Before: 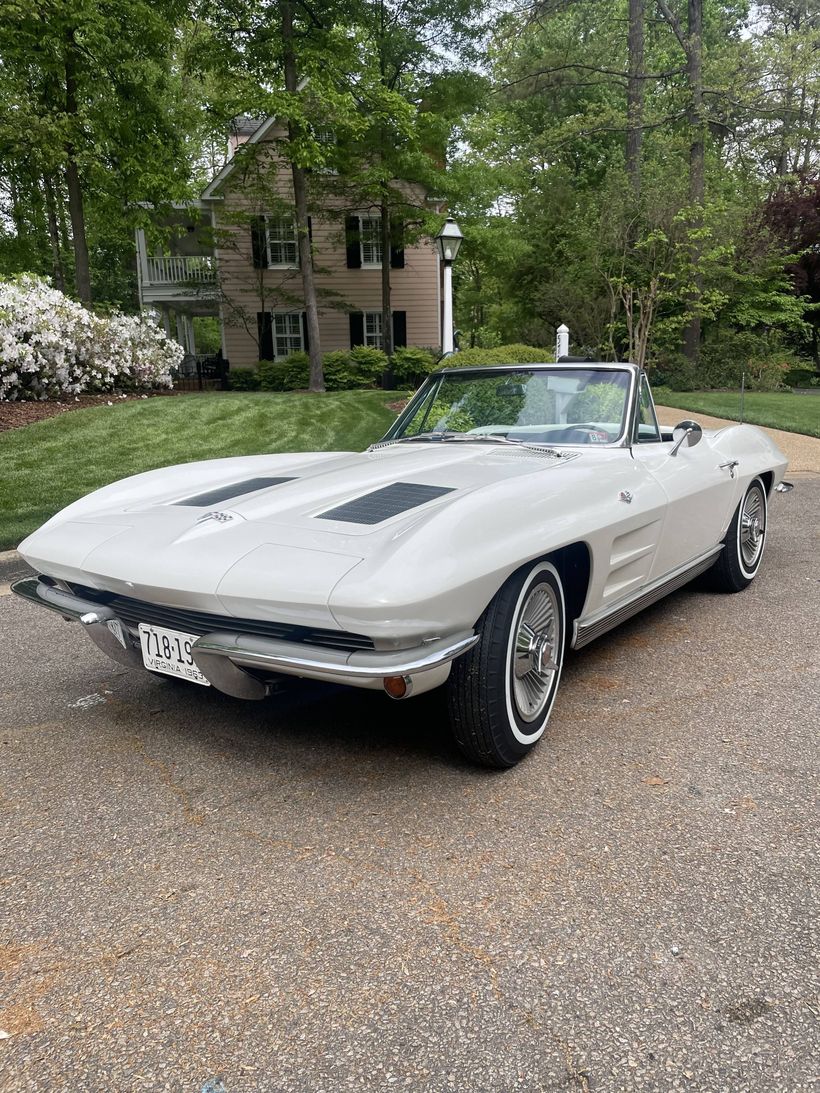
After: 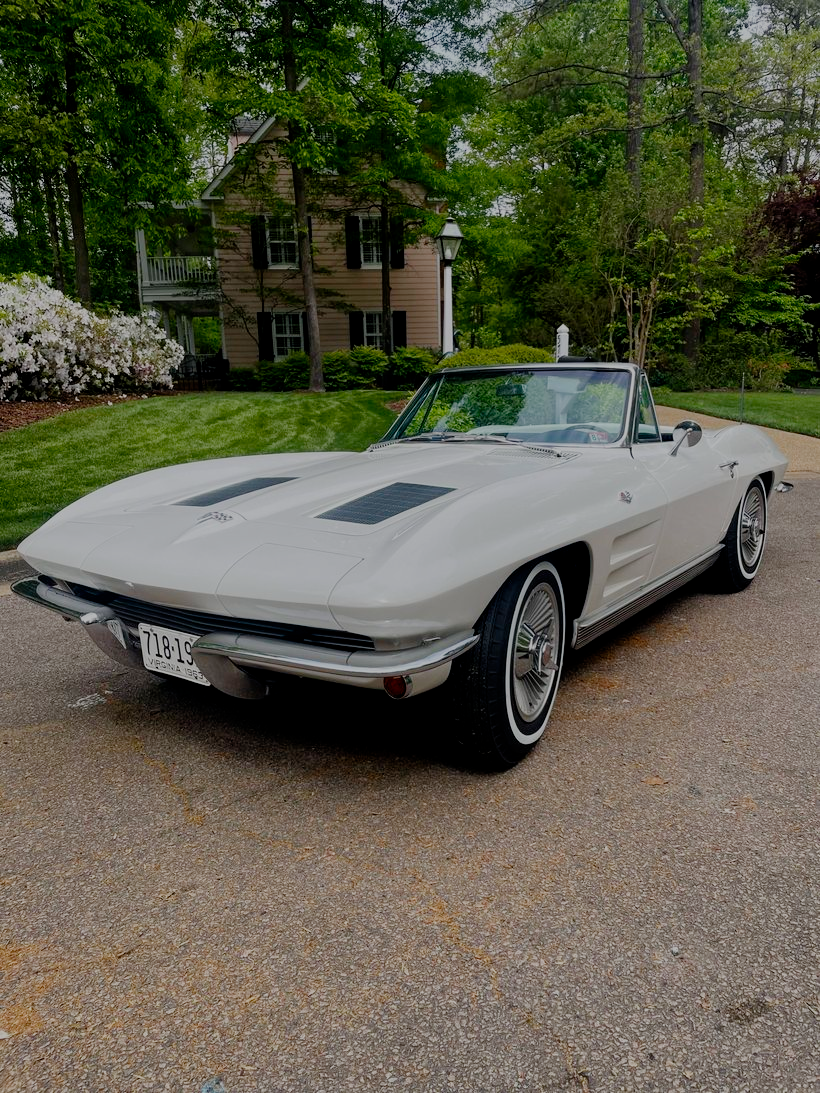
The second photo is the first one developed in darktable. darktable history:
color balance: output saturation 120%
filmic rgb: middle gray luminance 30%, black relative exposure -9 EV, white relative exposure 7 EV, threshold 6 EV, target black luminance 0%, hardness 2.94, latitude 2.04%, contrast 0.963, highlights saturation mix 5%, shadows ↔ highlights balance 12.16%, add noise in highlights 0, preserve chrominance no, color science v3 (2019), use custom middle-gray values true, iterations of high-quality reconstruction 0, contrast in highlights soft, enable highlight reconstruction true
